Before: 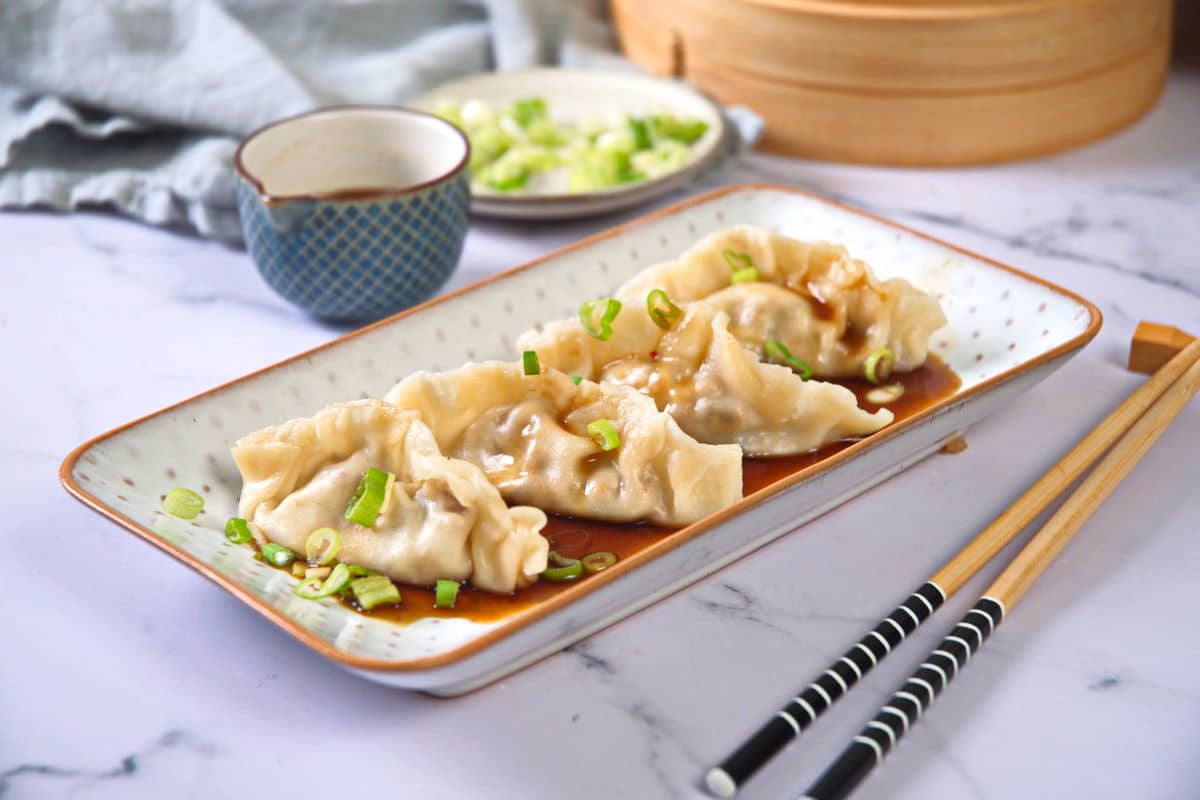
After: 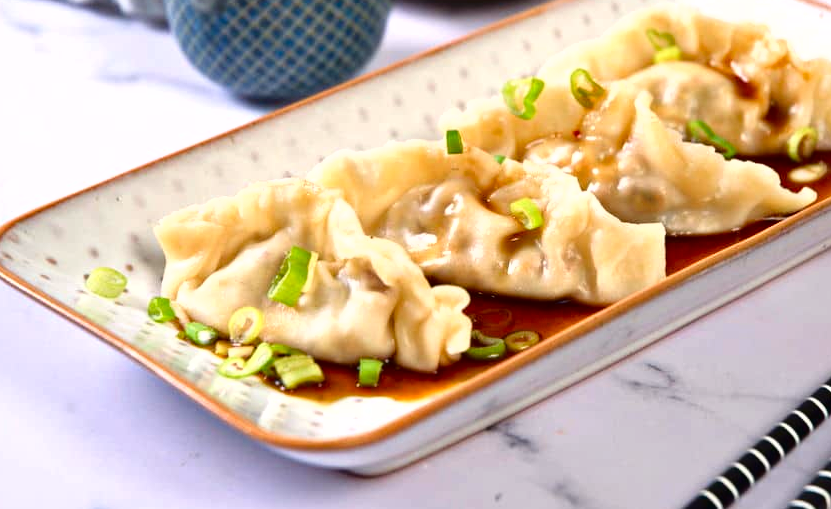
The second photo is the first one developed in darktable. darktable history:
color balance rgb: shadows lift › chroma 1%, shadows lift › hue 28.8°, power › hue 60°, highlights gain › chroma 1%, highlights gain › hue 60°, global offset › luminance 0.25%, perceptual saturation grading › highlights -20%, perceptual saturation grading › shadows 20%, perceptual brilliance grading › highlights 10%, perceptual brilliance grading › shadows -5%, global vibrance 19.67%
crop: left 6.488%, top 27.668%, right 24.183%, bottom 8.656%
contrast brightness saturation: contrast 0.04, saturation 0.16
fill light: exposure -2 EV, width 8.6
